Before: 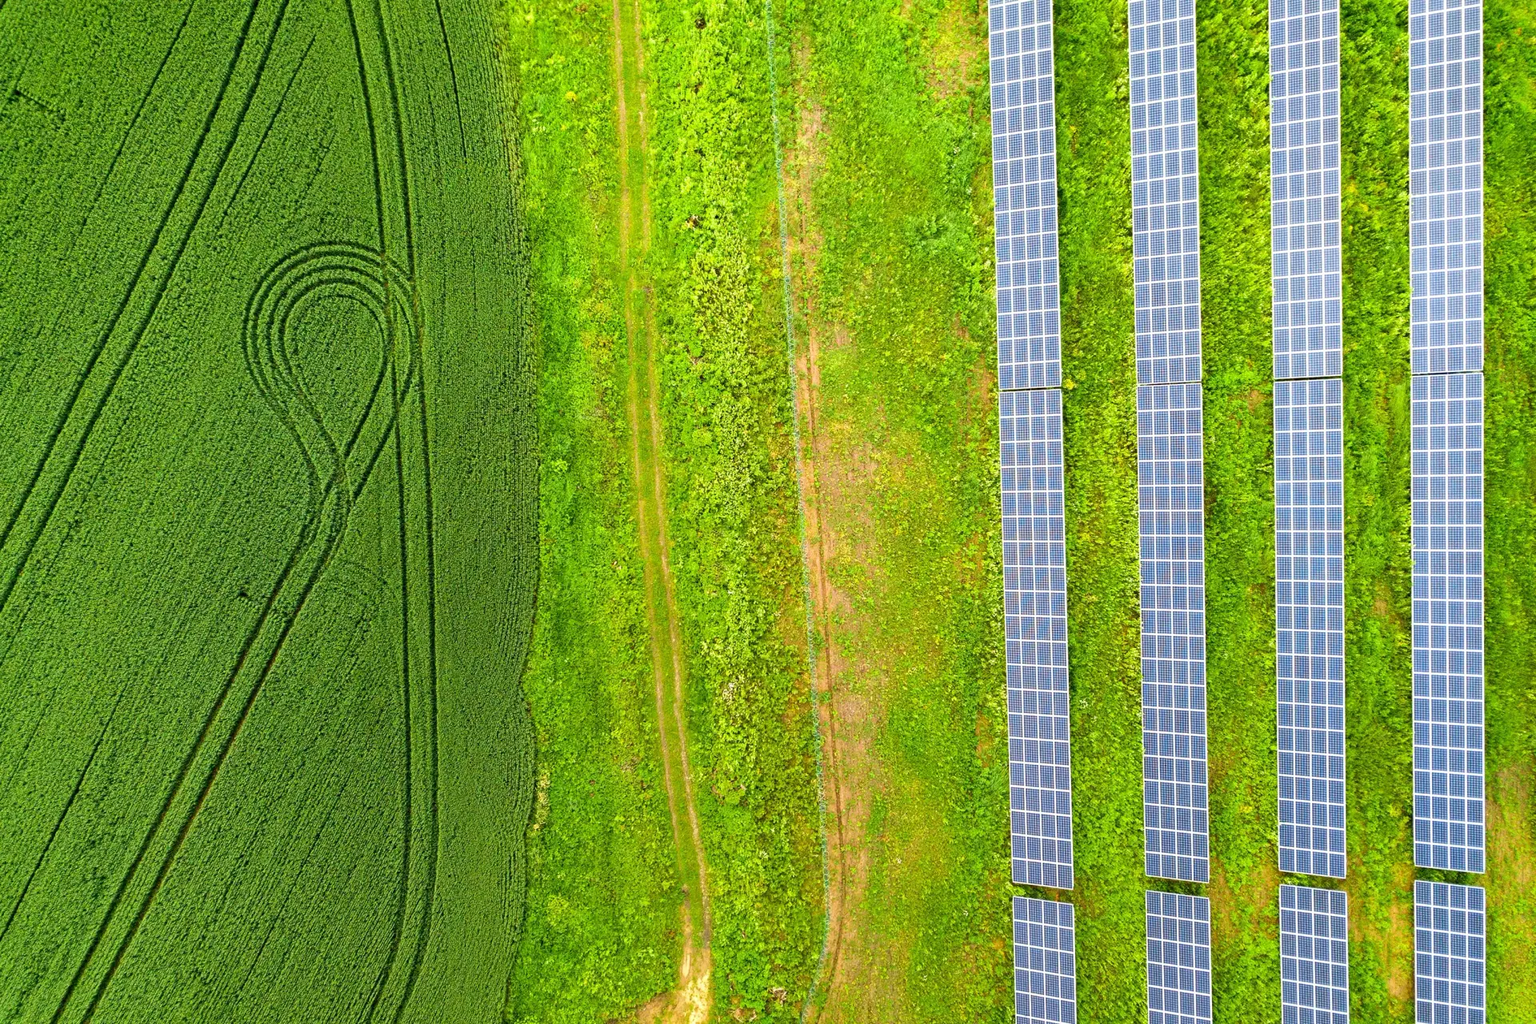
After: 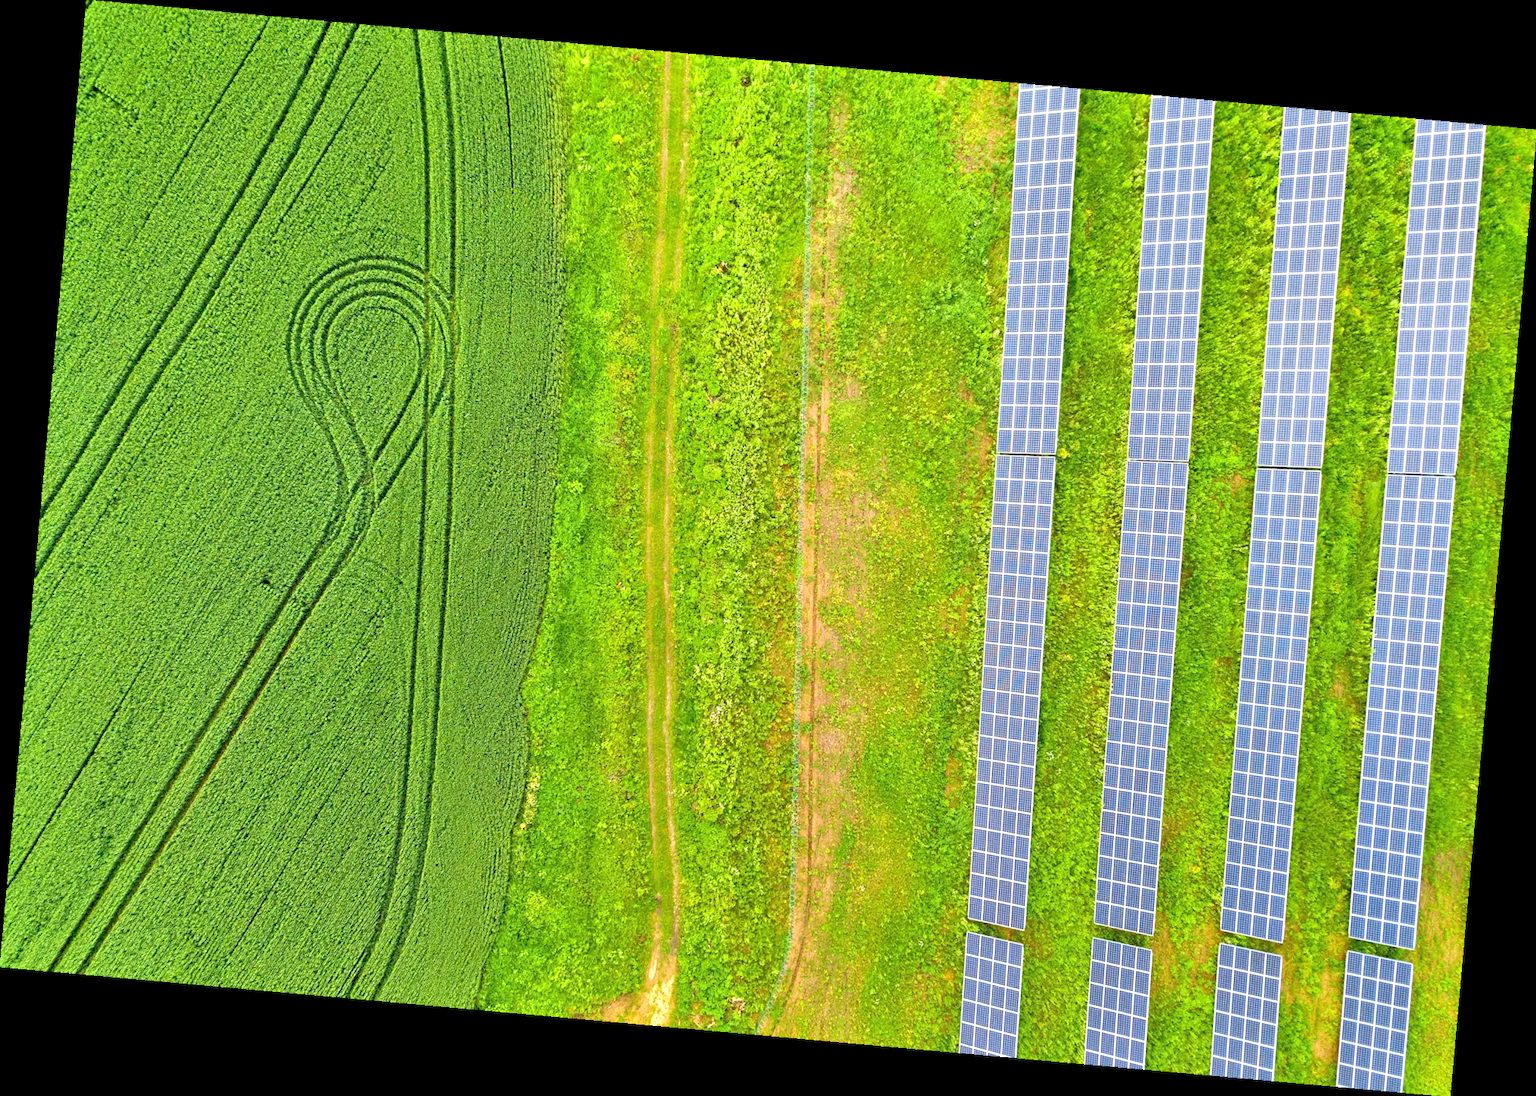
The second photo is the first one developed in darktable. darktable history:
tone equalizer: -7 EV 0.15 EV, -6 EV 0.6 EV, -5 EV 1.15 EV, -4 EV 1.33 EV, -3 EV 1.15 EV, -2 EV 0.6 EV, -1 EV 0.15 EV, mask exposure compensation -0.5 EV
white balance: red 1.009, blue 1.027
rotate and perspective: rotation 5.12°, automatic cropping off
